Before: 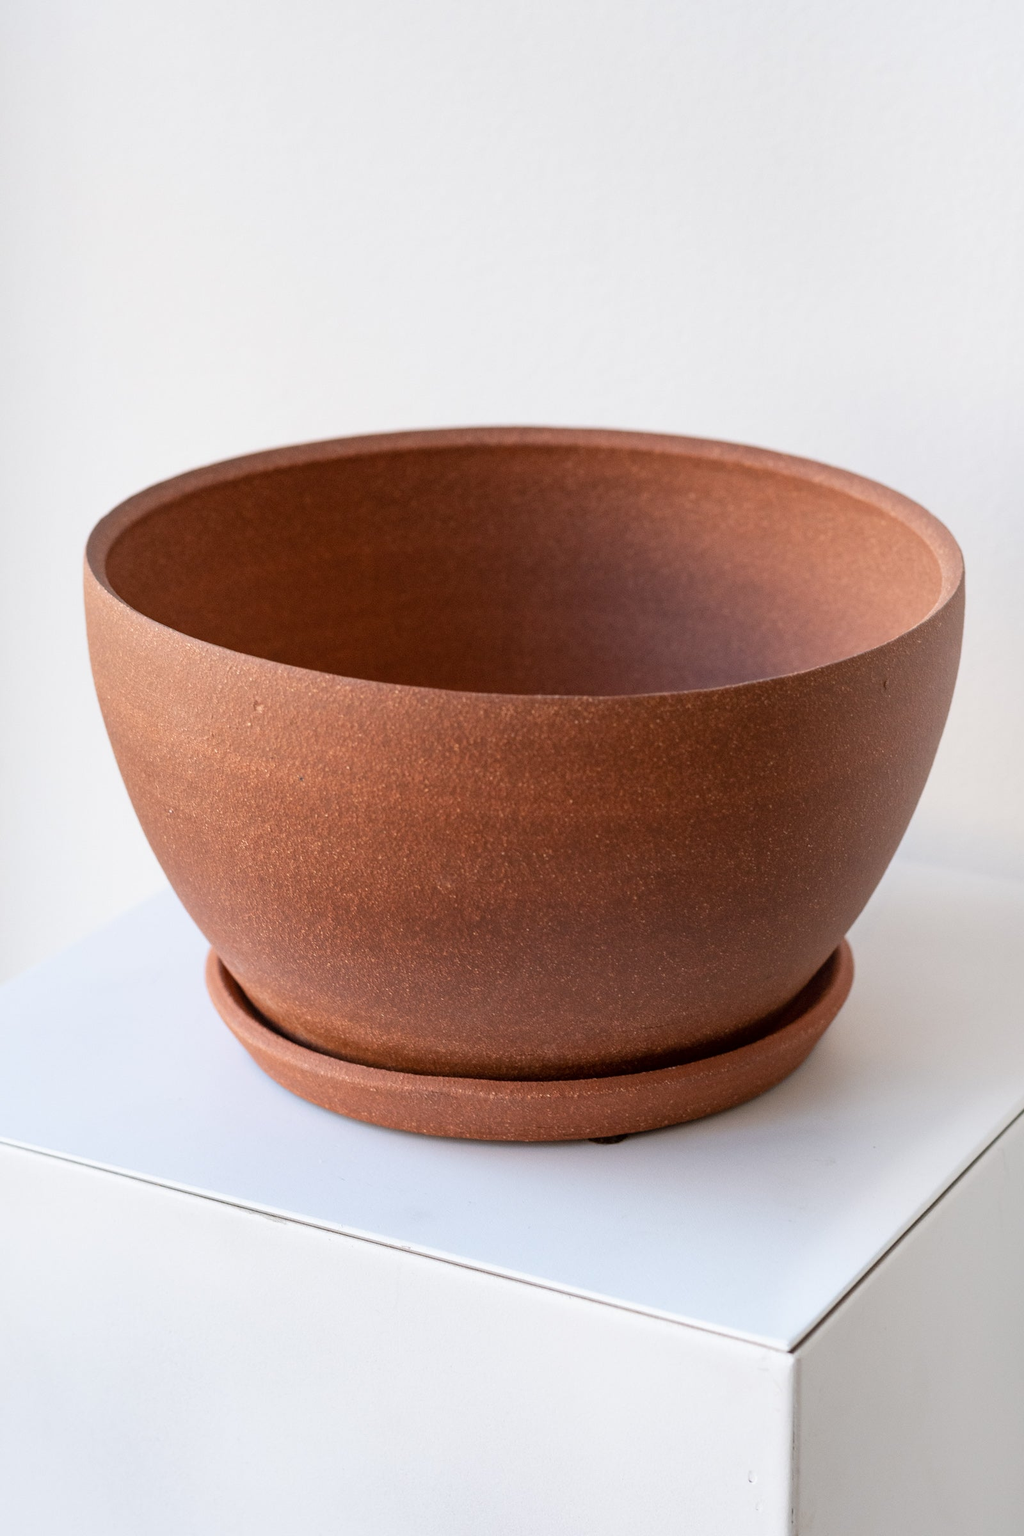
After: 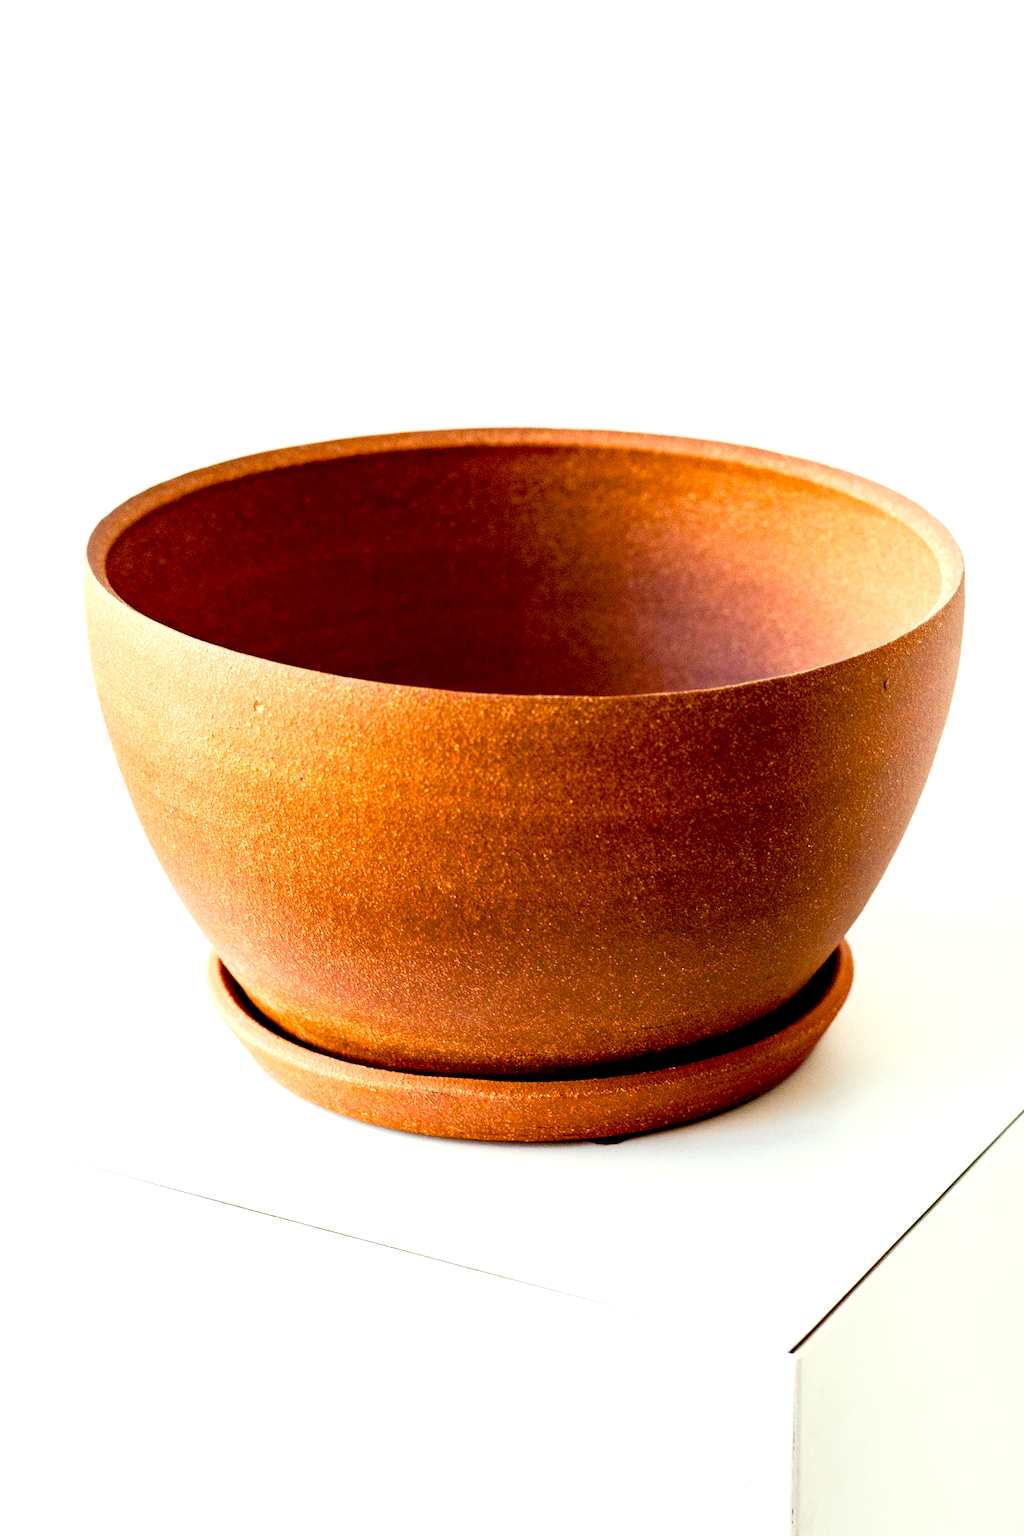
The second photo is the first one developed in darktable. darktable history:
base curve: curves: ch0 [(0, 0) (0.688, 0.865) (1, 1)], fusion 1, preserve colors none
exposure: black level correction 0.026, exposure 0.184 EV, compensate exposure bias true, compensate highlight preservation false
color correction: highlights a* -4.4, highlights b* 6.83
color balance rgb: shadows lift › luminance -4.934%, shadows lift › chroma 1.253%, shadows lift › hue 218.18°, power › hue 62.58°, linear chroma grading › shadows -9.885%, linear chroma grading › global chroma 19.851%, perceptual saturation grading › global saturation 0.436%, perceptual saturation grading › highlights -8.502%, perceptual saturation grading › mid-tones 18.106%, perceptual saturation grading › shadows 29.062%, perceptual brilliance grading › global brilliance -5.618%, perceptual brilliance grading › highlights 24.019%, perceptual brilliance grading › mid-tones 7.446%, perceptual brilliance grading › shadows -4.845%
